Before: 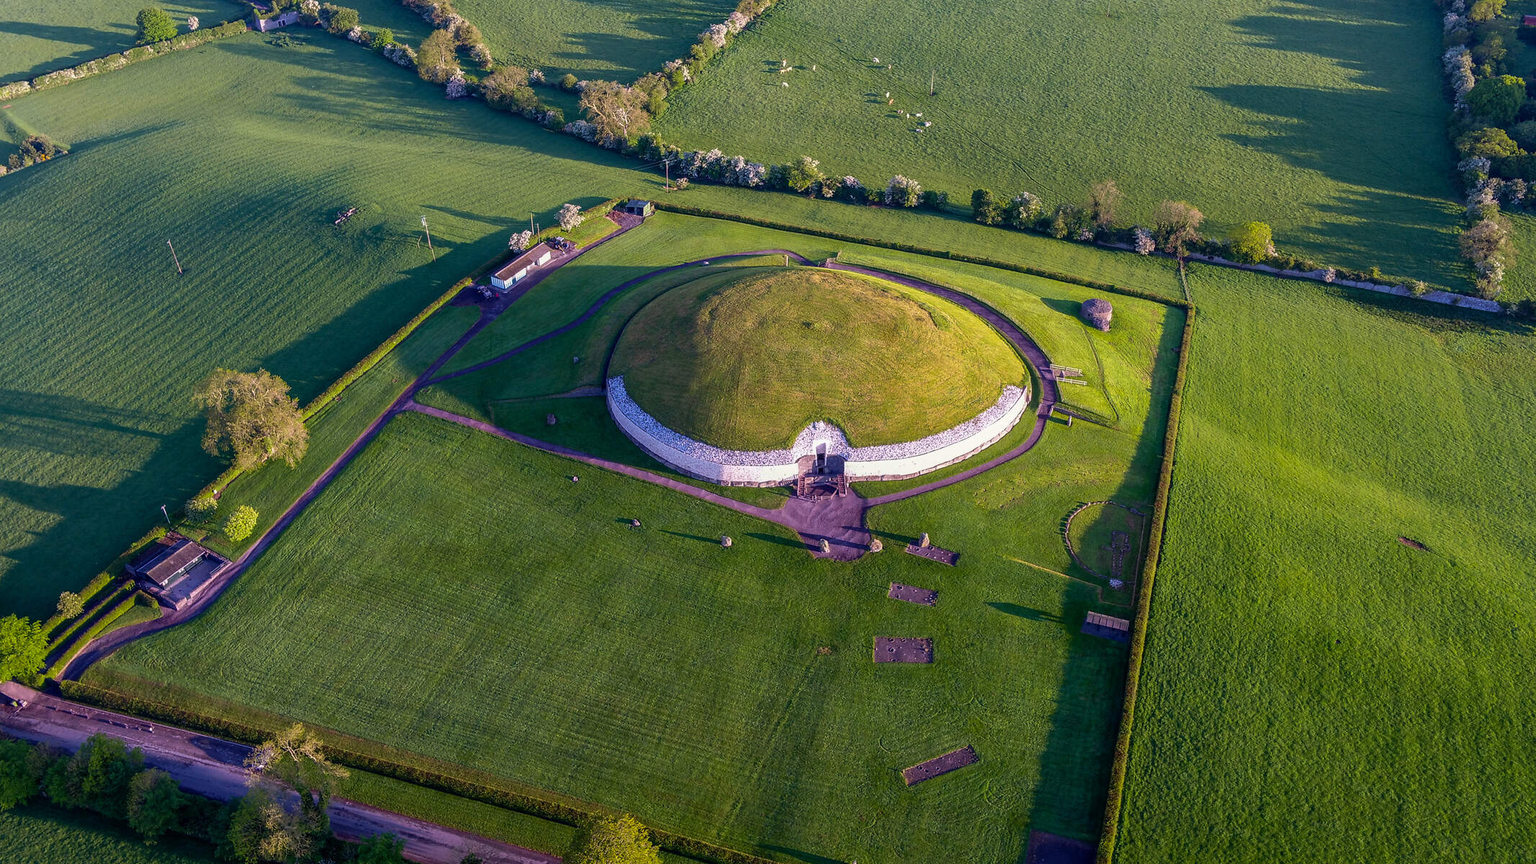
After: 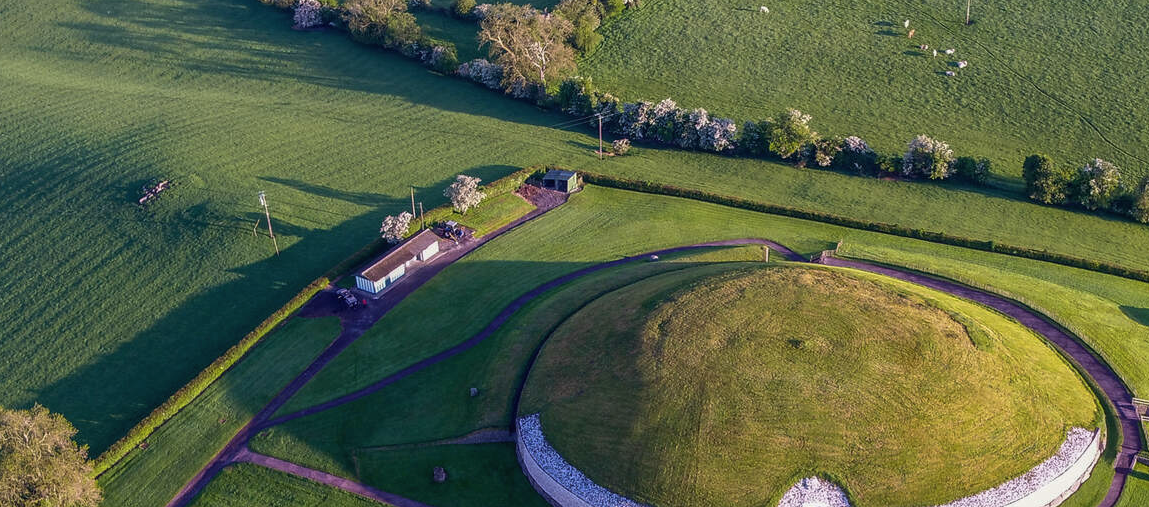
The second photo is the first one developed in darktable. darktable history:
contrast brightness saturation: contrast -0.08, brightness -0.04, saturation -0.11
local contrast: highlights 100%, shadows 100%, detail 120%, midtone range 0.2
crop: left 15.306%, top 9.065%, right 30.789%, bottom 48.638%
